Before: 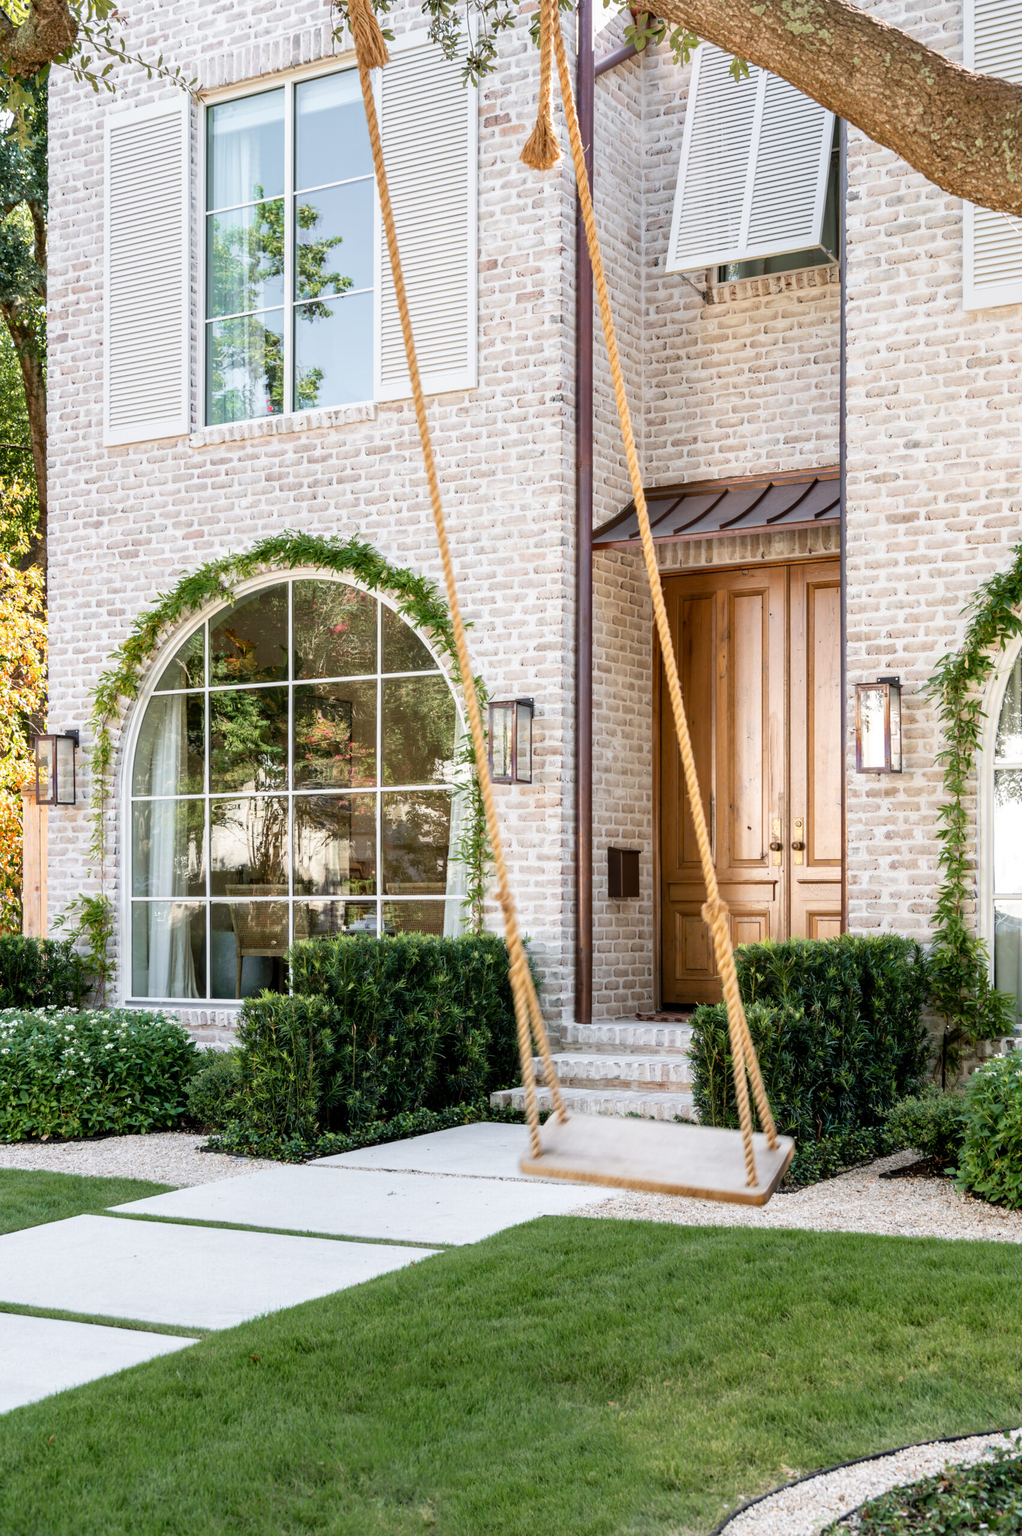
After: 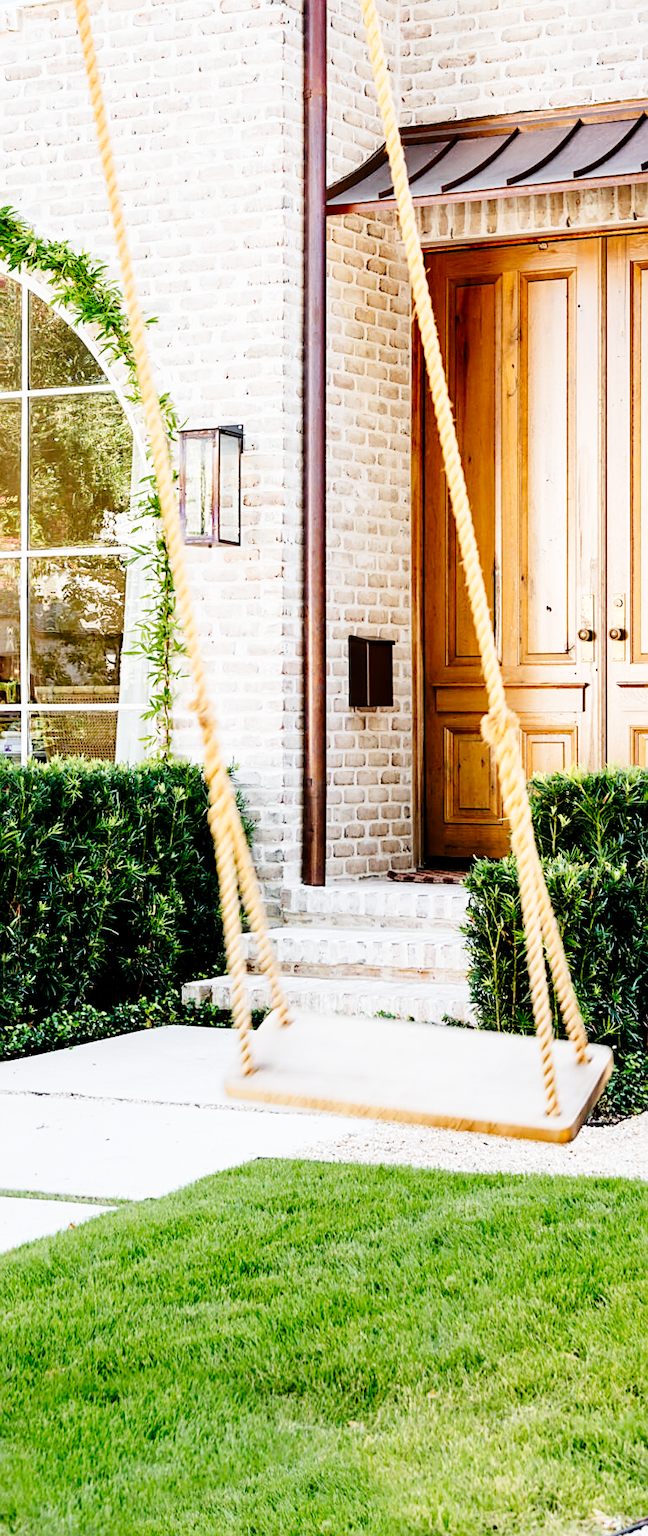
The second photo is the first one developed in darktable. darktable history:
crop: left 35.408%, top 25.955%, right 19.752%, bottom 3.439%
sharpen: on, module defaults
tone curve: curves: ch0 [(0, 0) (0.004, 0) (0.133, 0.071) (0.325, 0.456) (0.832, 0.957) (1, 1)], preserve colors none
